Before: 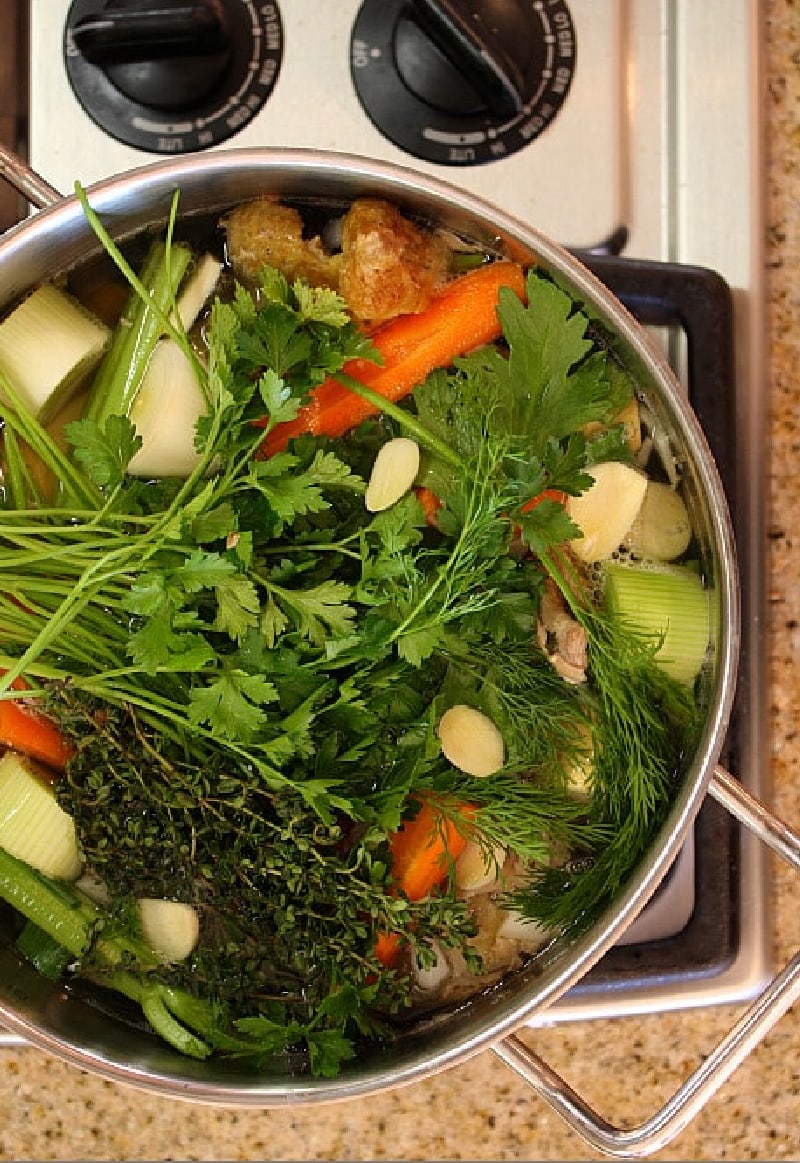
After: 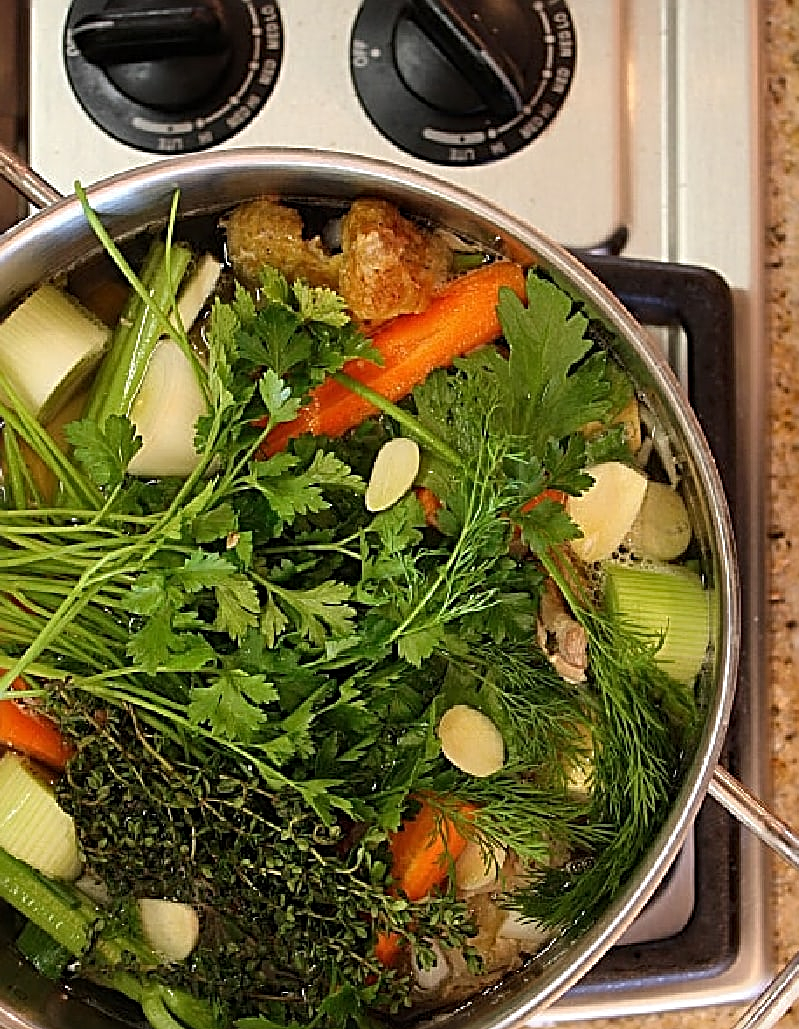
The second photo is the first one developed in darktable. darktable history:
crop and rotate: top 0%, bottom 11.49%
exposure: exposure -0.05 EV
sharpen: radius 3.025, amount 0.757
